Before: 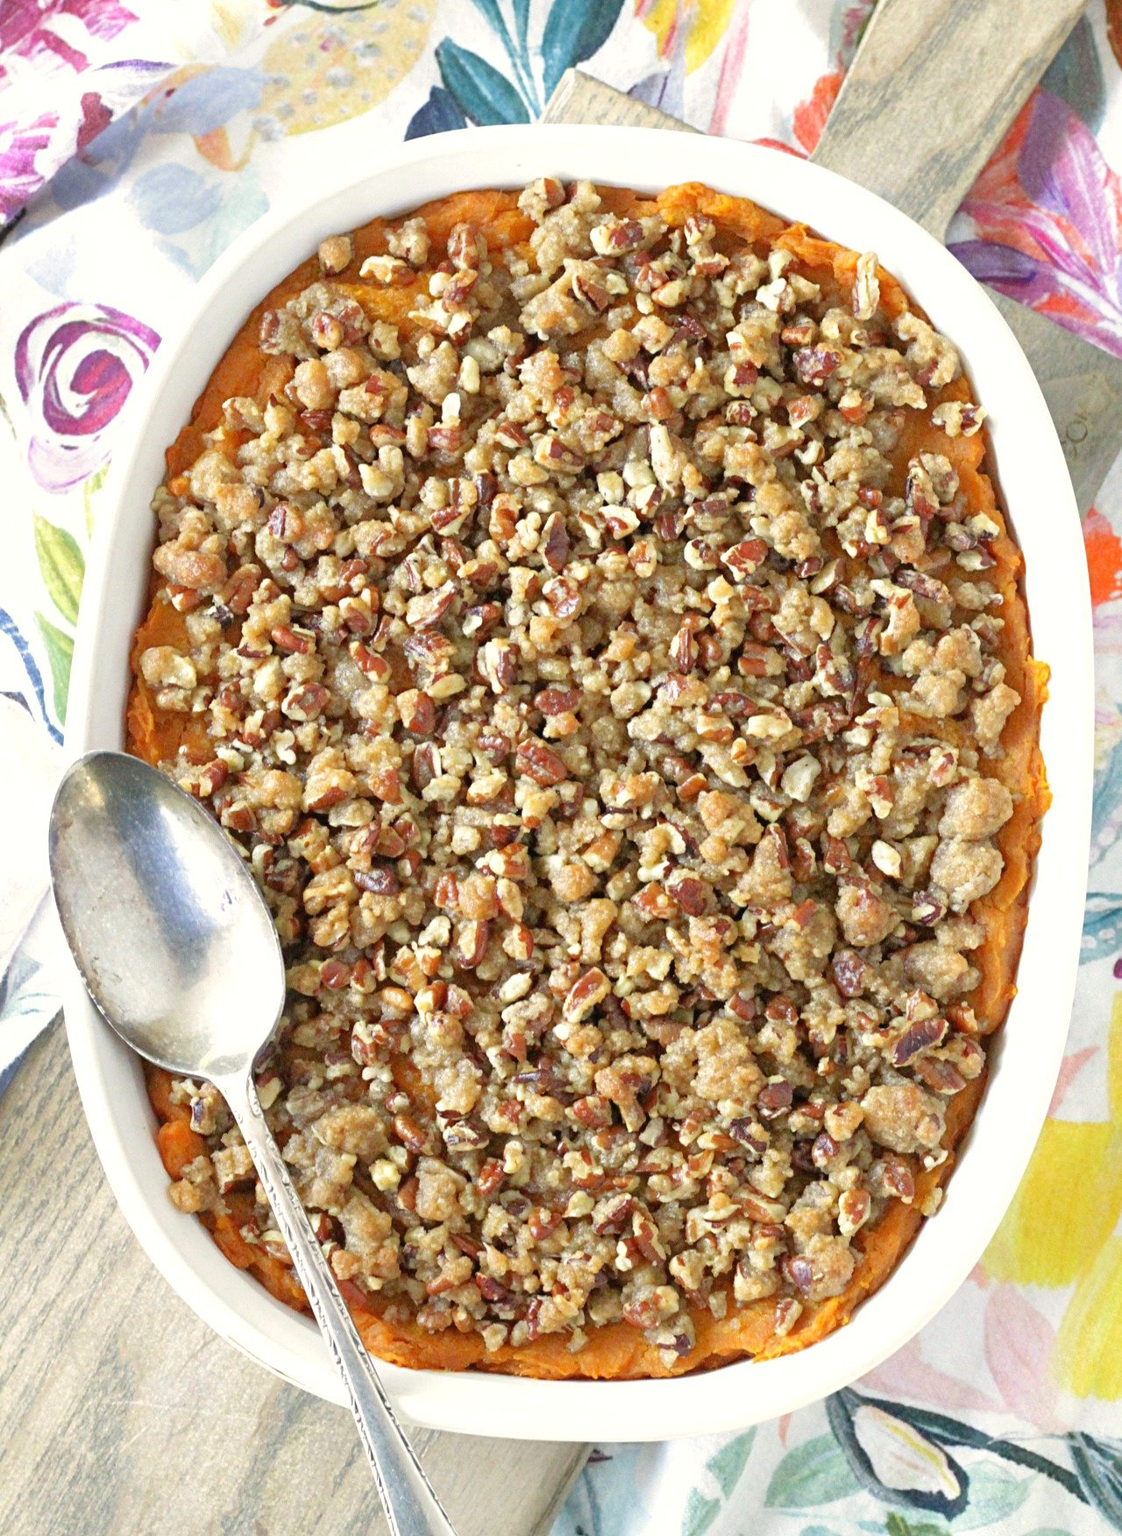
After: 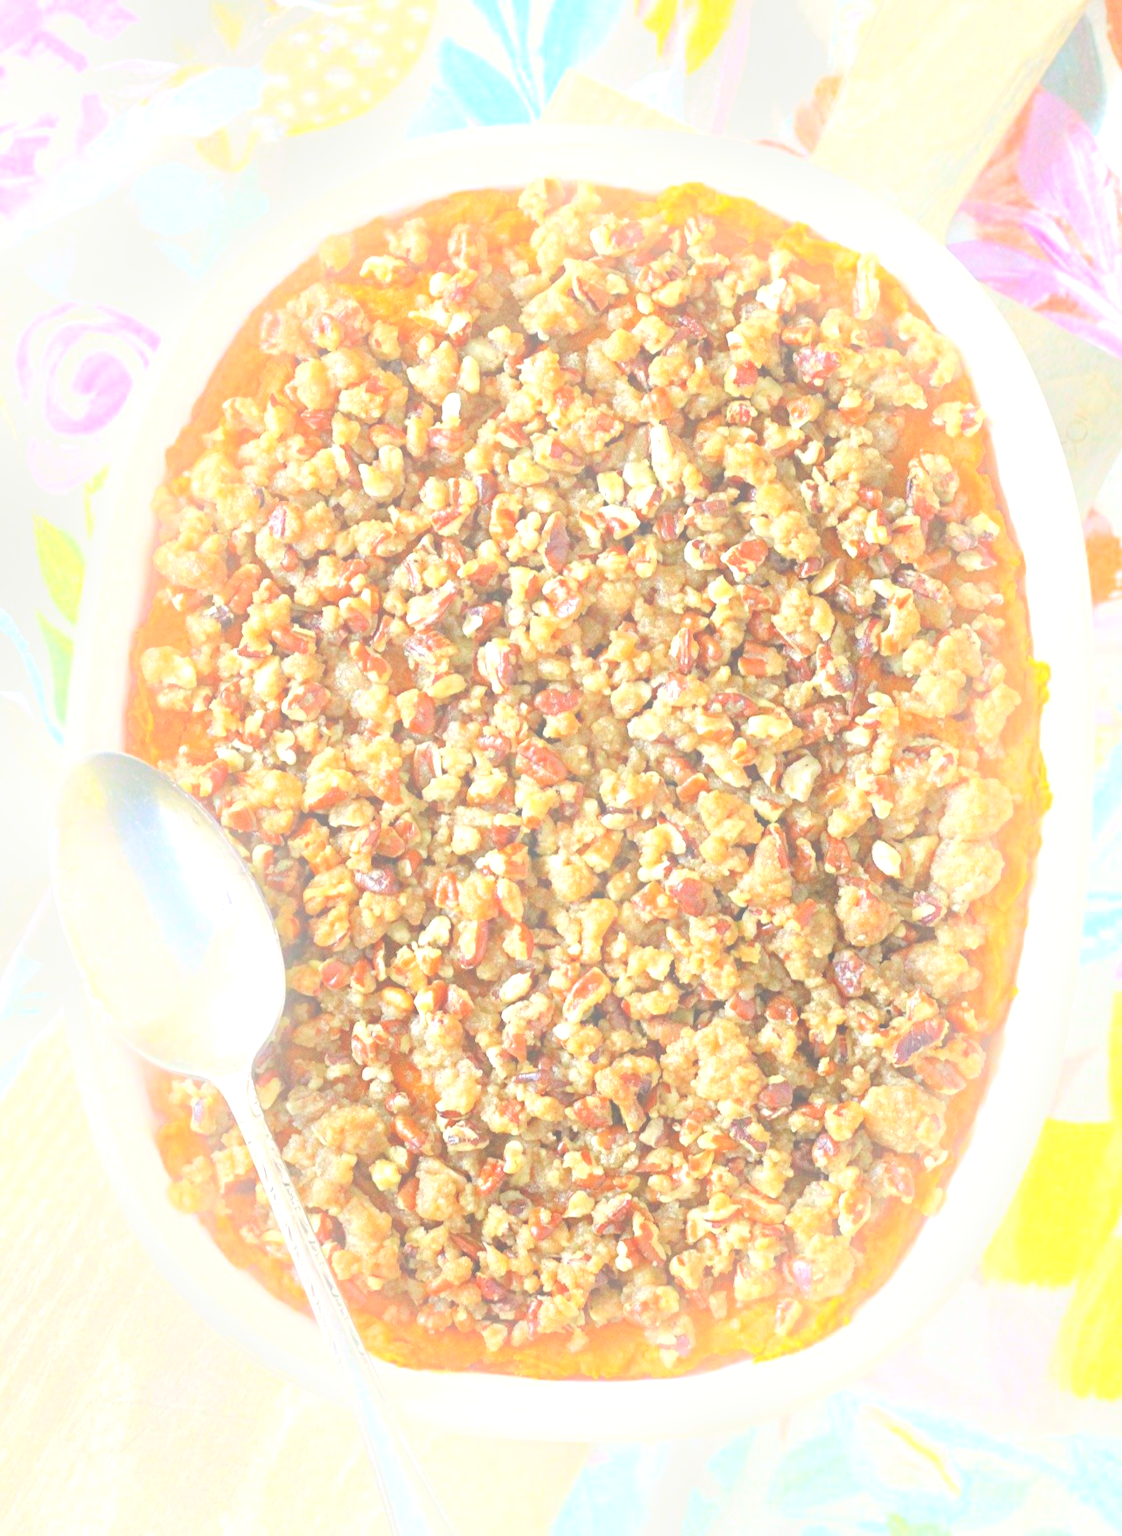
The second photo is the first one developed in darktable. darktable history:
bloom: on, module defaults
exposure: black level correction -0.005, exposure 0.622 EV, compensate highlight preservation false
